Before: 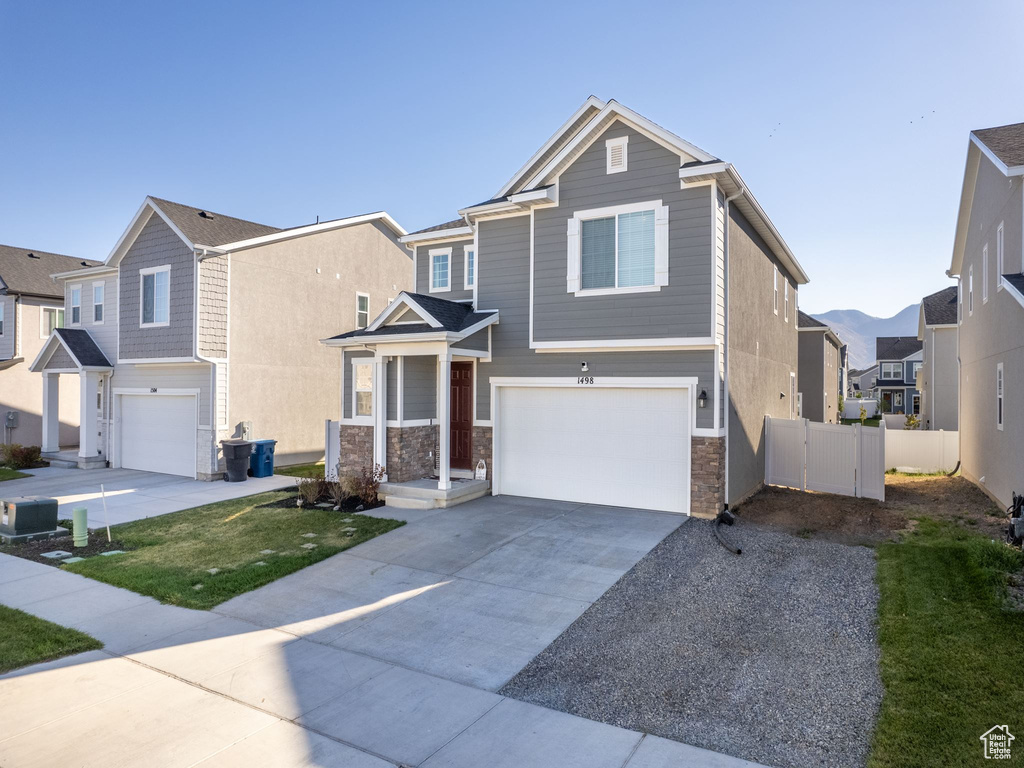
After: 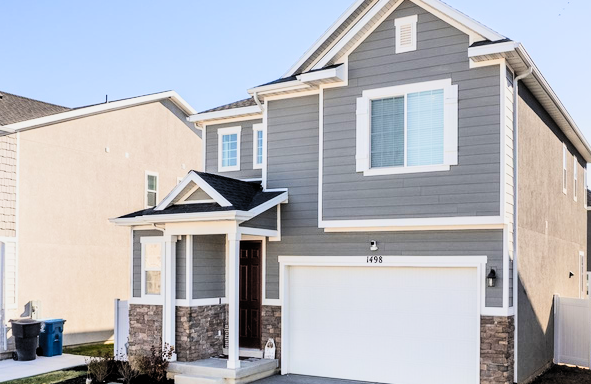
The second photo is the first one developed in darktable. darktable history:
color zones: curves: ch1 [(0, 0.455) (0.063, 0.455) (0.286, 0.495) (0.429, 0.5) (0.571, 0.5) (0.714, 0.5) (0.857, 0.5) (1, 0.455)]; ch2 [(0, 0.532) (0.063, 0.521) (0.233, 0.447) (0.429, 0.489) (0.571, 0.5) (0.714, 0.5) (0.857, 0.5) (1, 0.532)]
contrast brightness saturation: contrast 0.229, brightness 0.113, saturation 0.286
filmic rgb: black relative exposure -5.02 EV, white relative exposure 4 EV, hardness 2.88, contrast 1.297, color science v4 (2020)
crop: left 20.668%, top 15.82%, right 21.589%, bottom 34.168%
